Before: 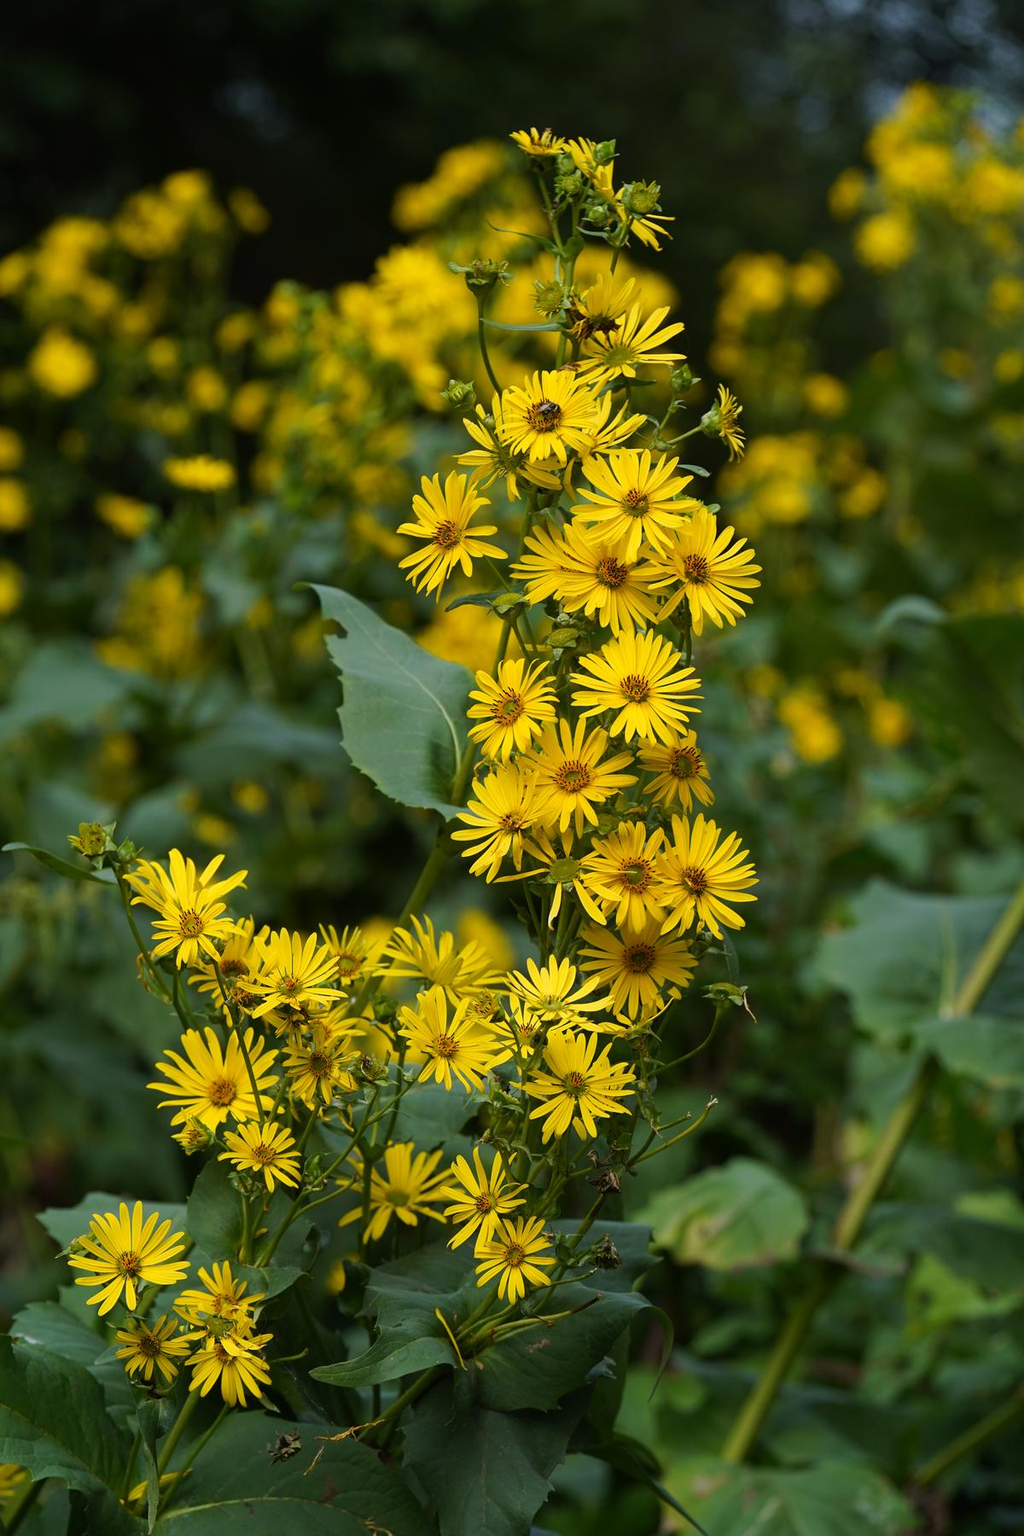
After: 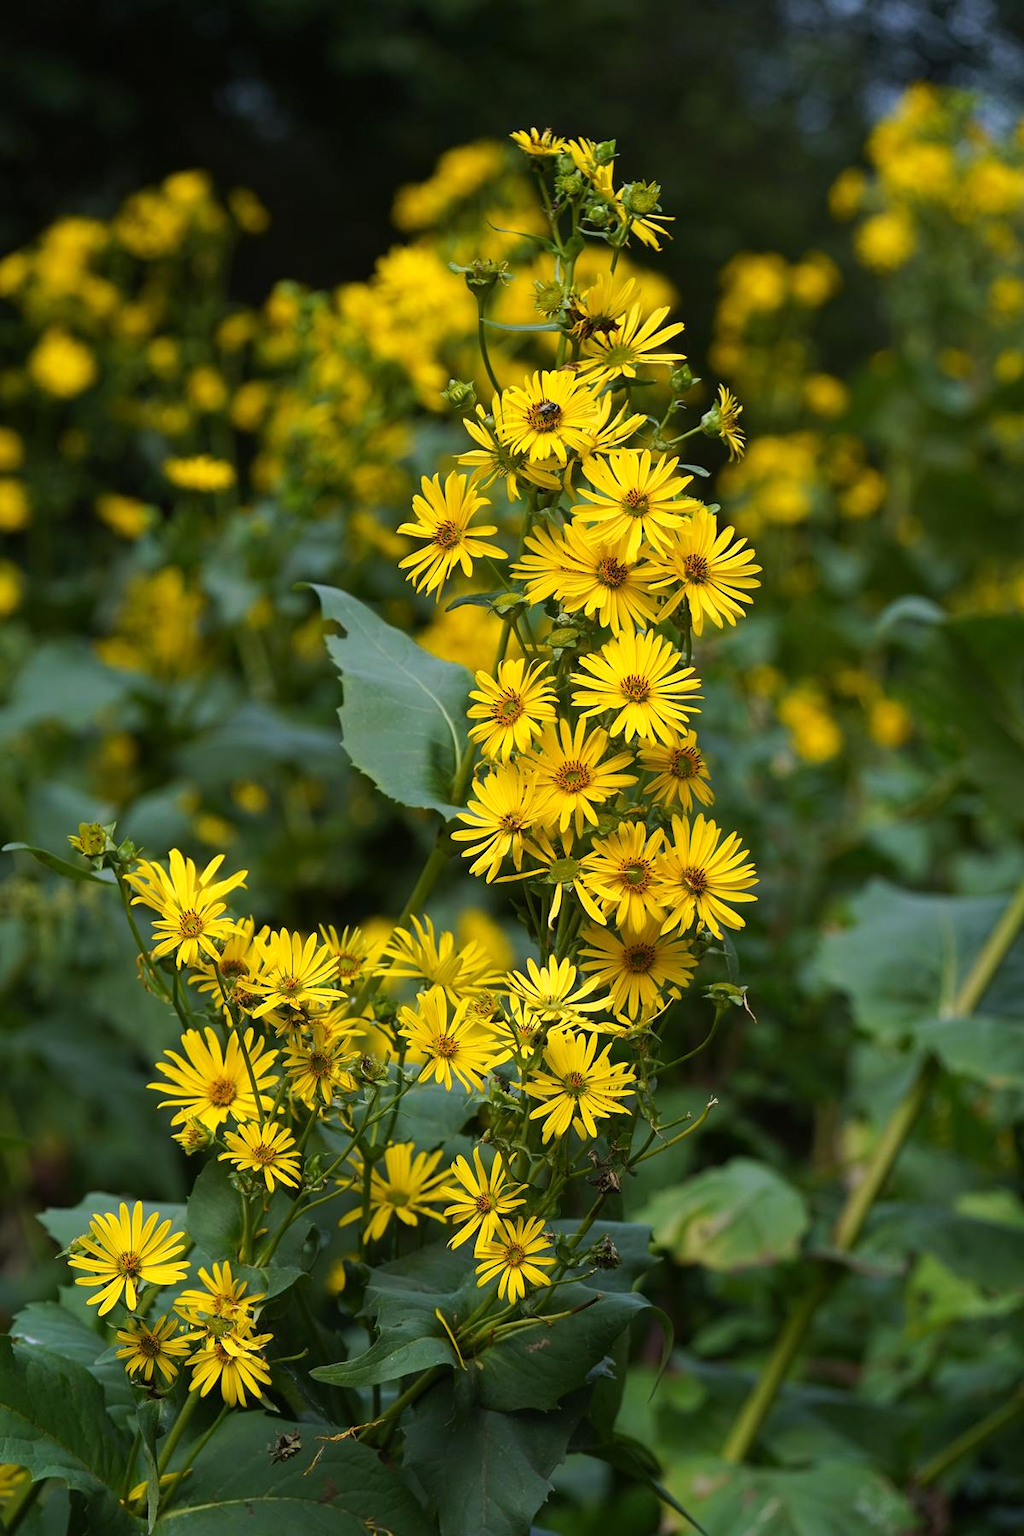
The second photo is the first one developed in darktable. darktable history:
exposure: exposure 0.207 EV, compensate highlight preservation false
white balance: red 1.004, blue 1.096
